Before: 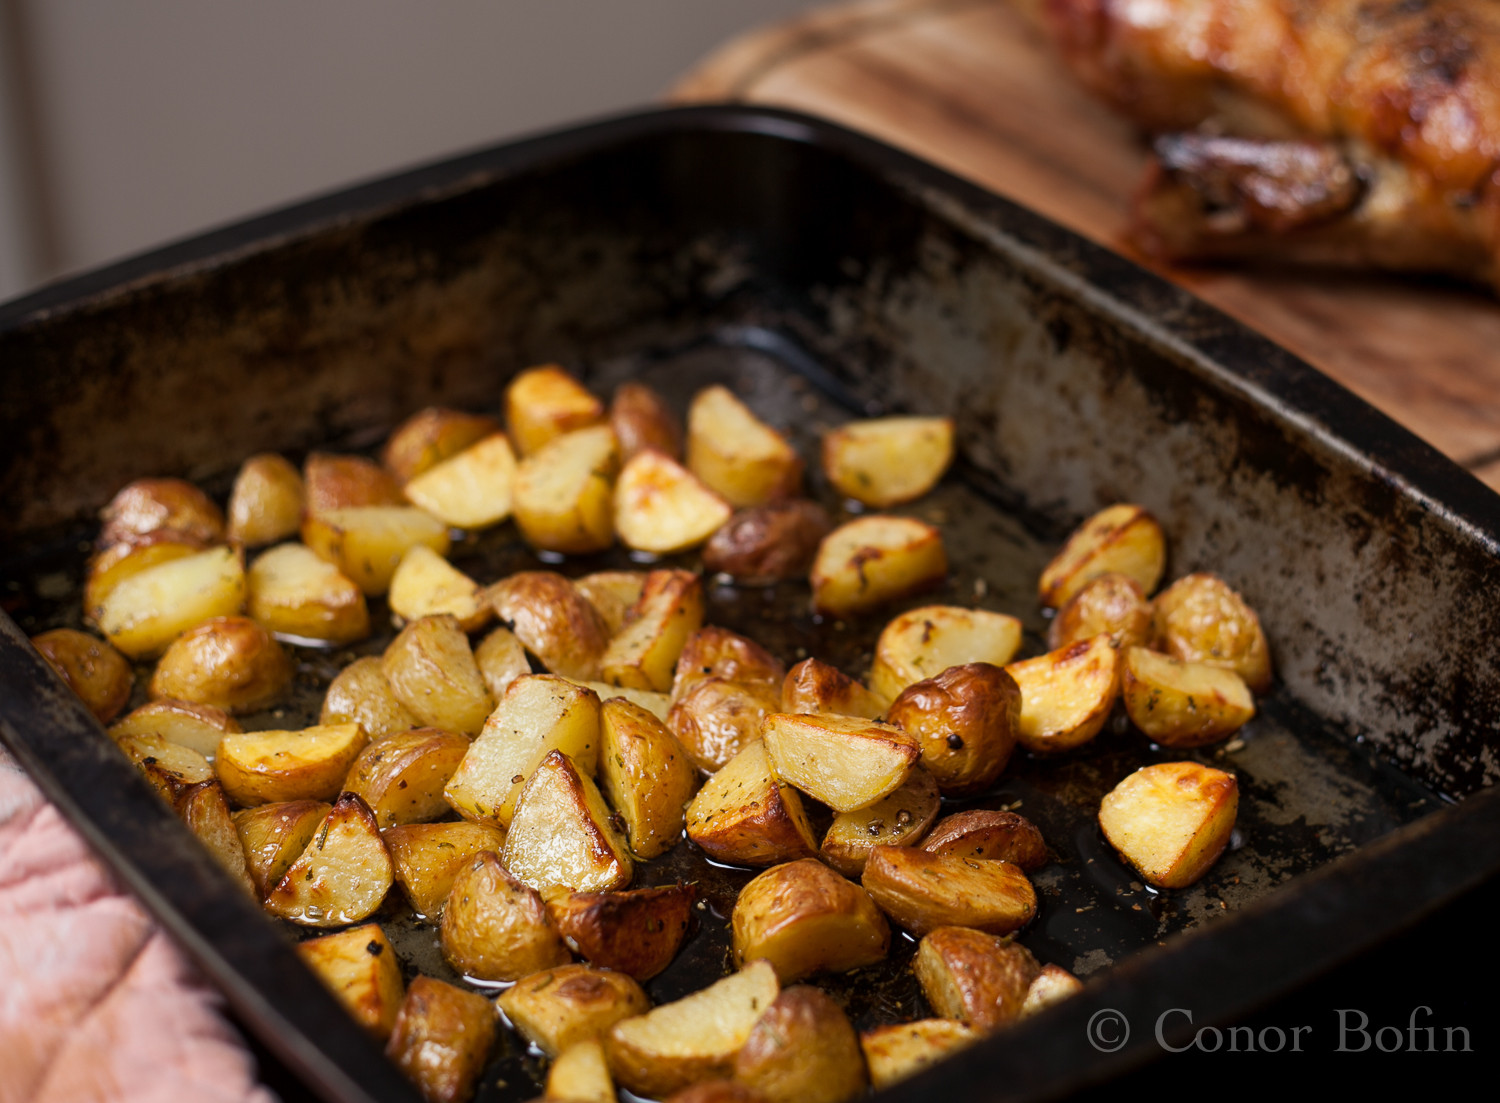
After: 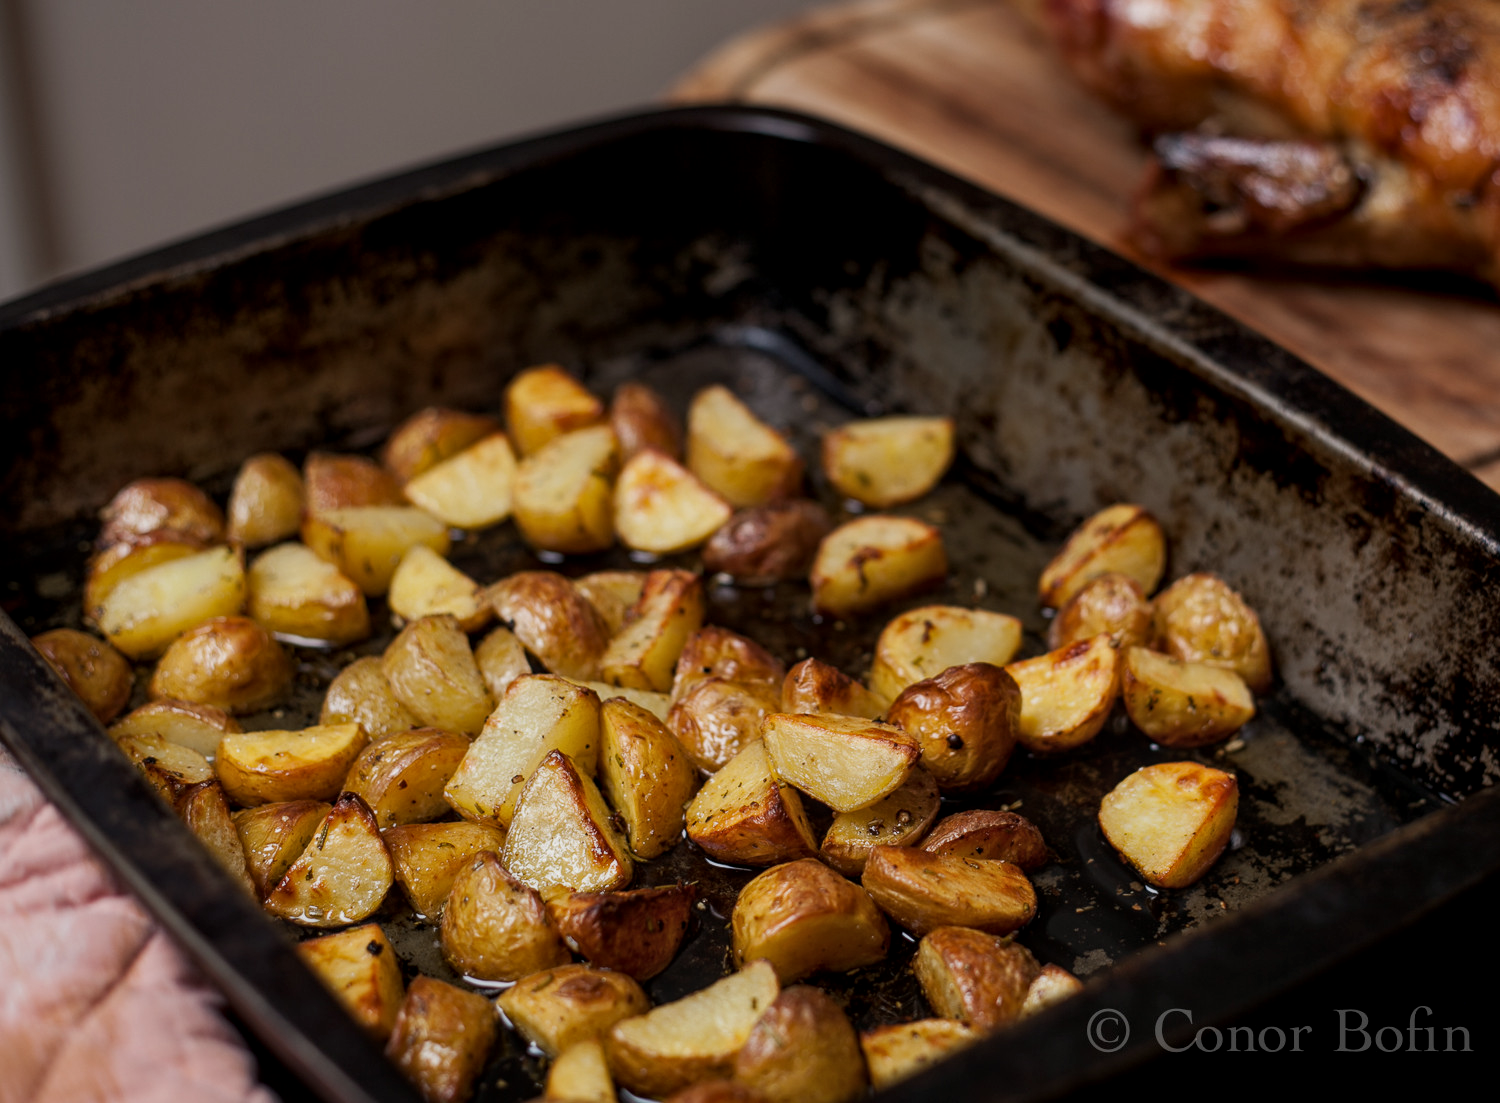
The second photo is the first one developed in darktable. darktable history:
exposure: exposure -0.356 EV, compensate exposure bias true, compensate highlight preservation false
local contrast: on, module defaults
